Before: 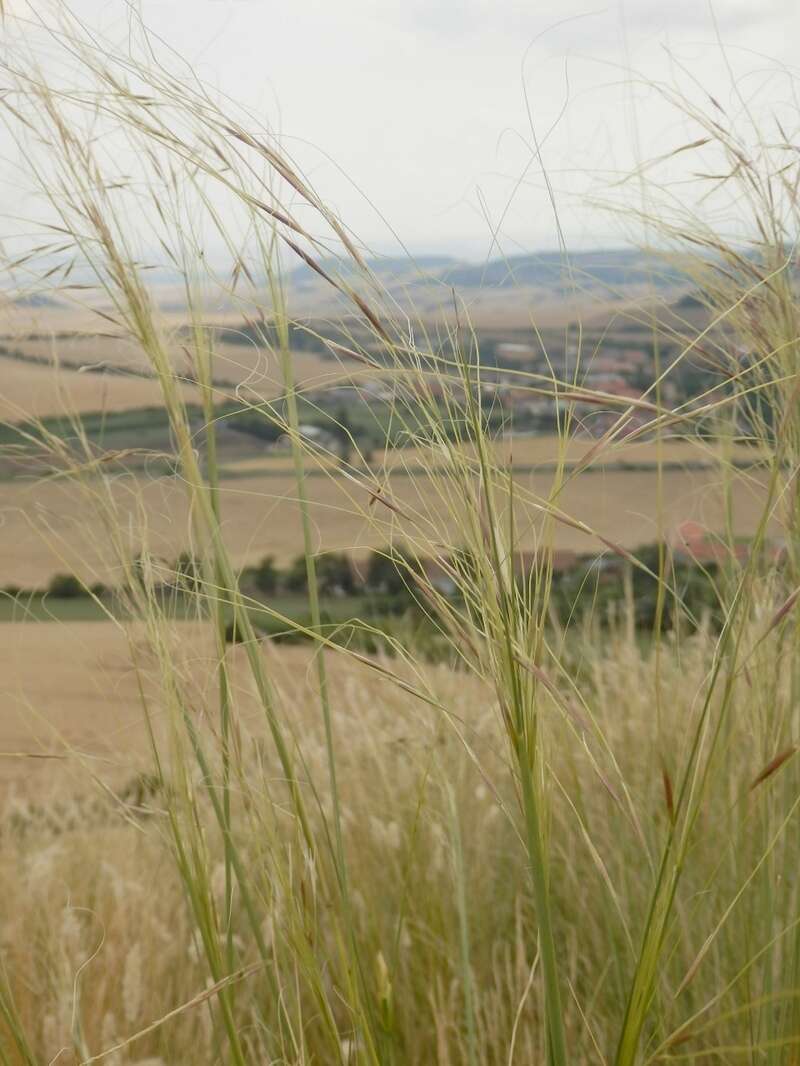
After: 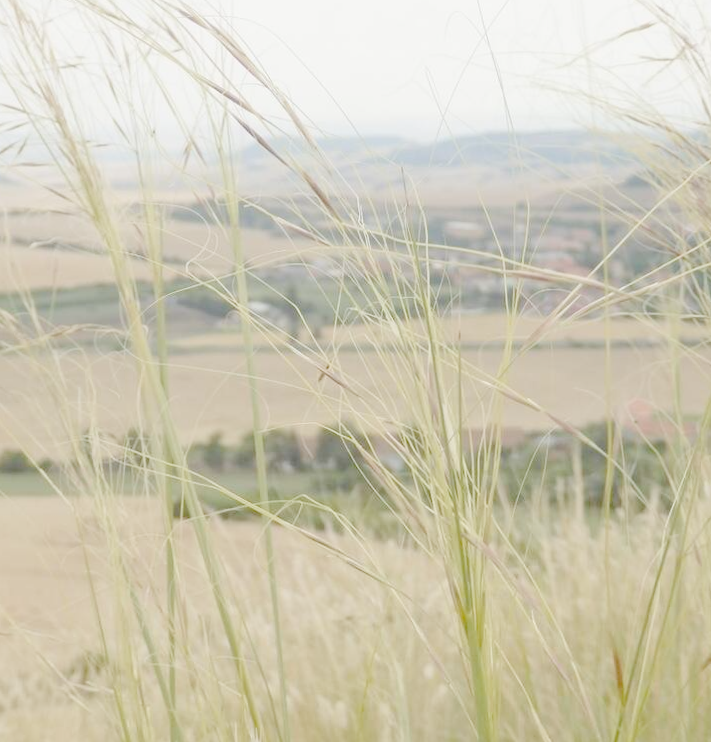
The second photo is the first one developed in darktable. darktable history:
rotate and perspective: rotation 0.226°, lens shift (vertical) -0.042, crop left 0.023, crop right 0.982, crop top 0.006, crop bottom 0.994
crop: left 5.596%, top 10.314%, right 3.534%, bottom 19.395%
